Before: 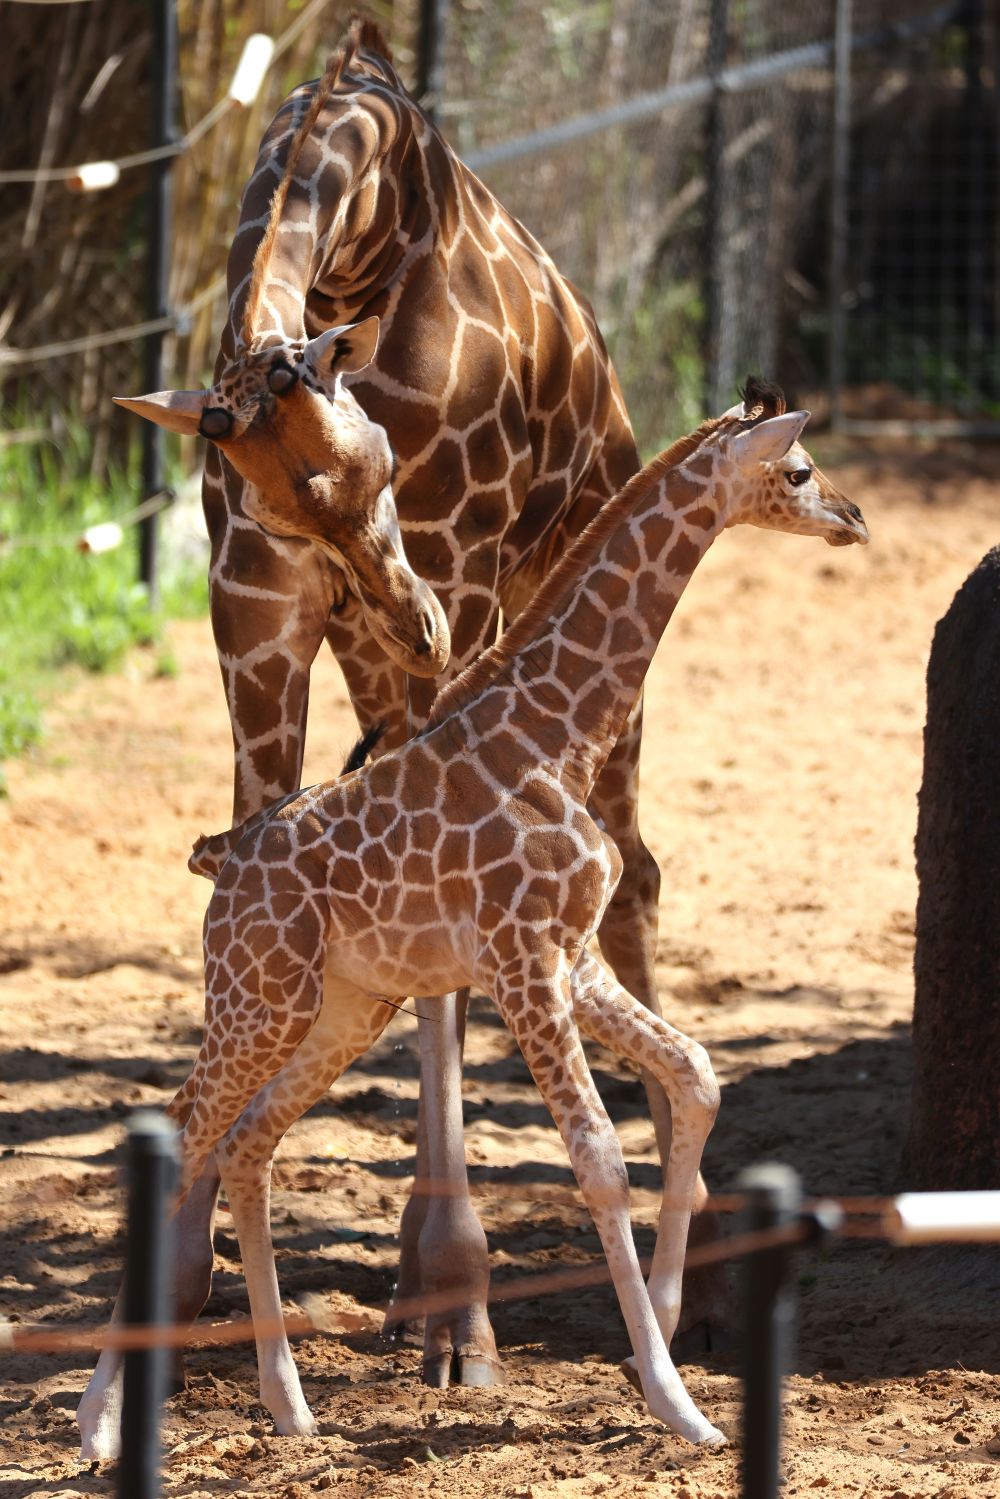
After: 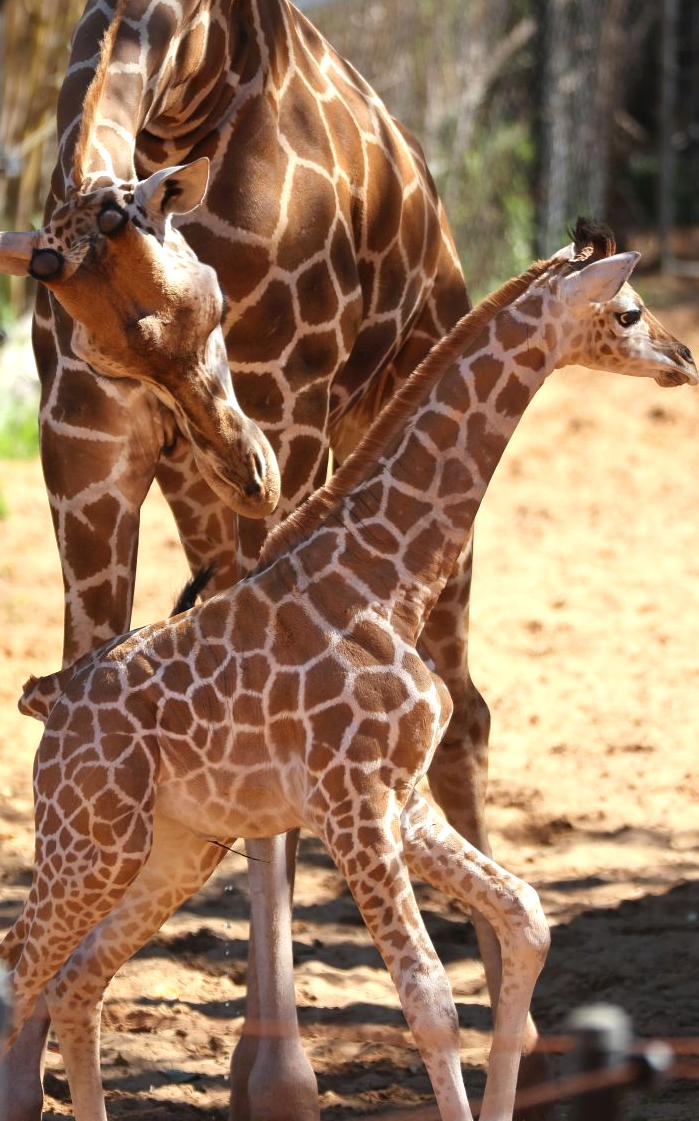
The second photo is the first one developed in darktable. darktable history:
crop and rotate: left 17.046%, top 10.659%, right 12.989%, bottom 14.553%
exposure: exposure 0.2 EV, compensate highlight preservation false
